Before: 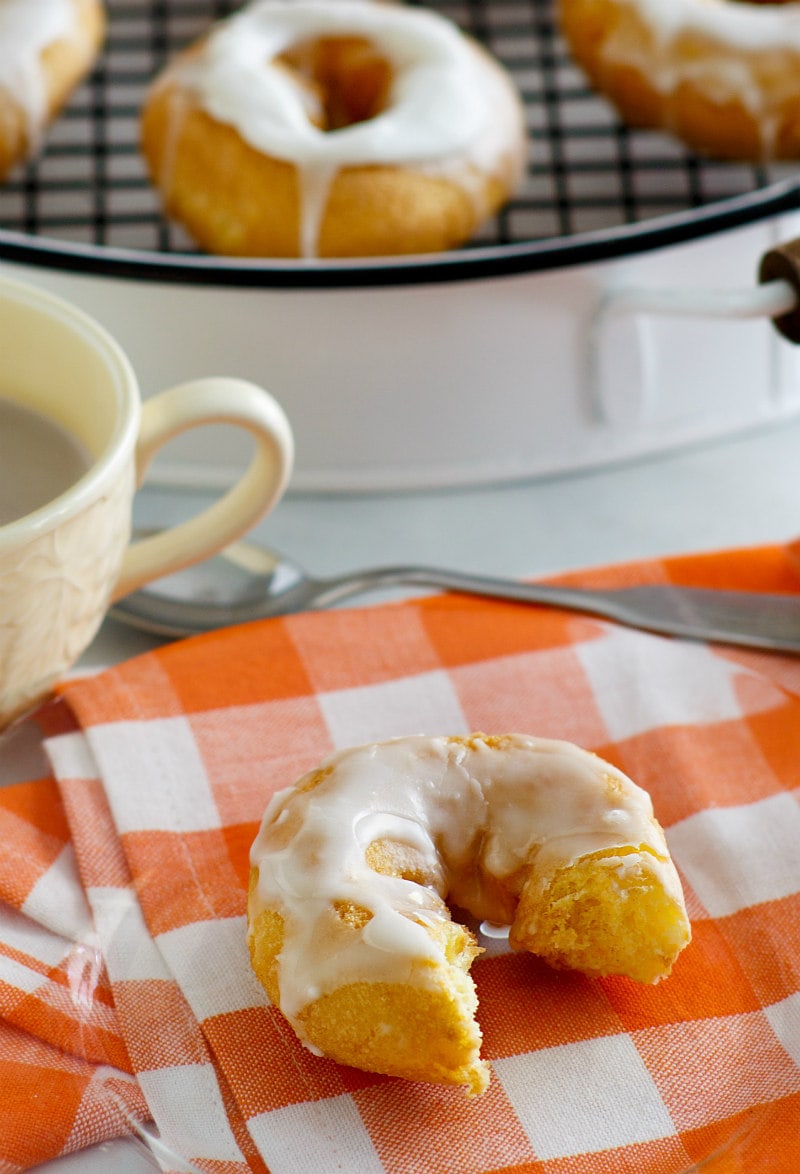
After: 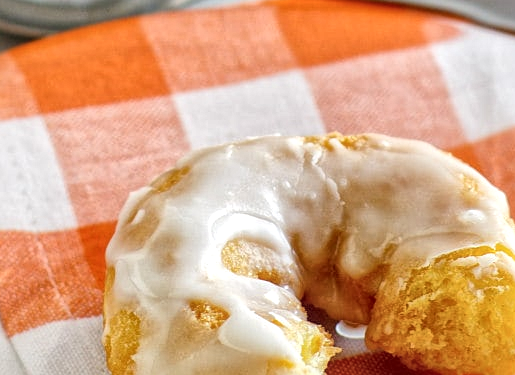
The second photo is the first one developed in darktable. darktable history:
crop: left 18.091%, top 51.13%, right 17.525%, bottom 16.85%
global tonemap: drago (1, 100), detail 1
local contrast: detail 130%
